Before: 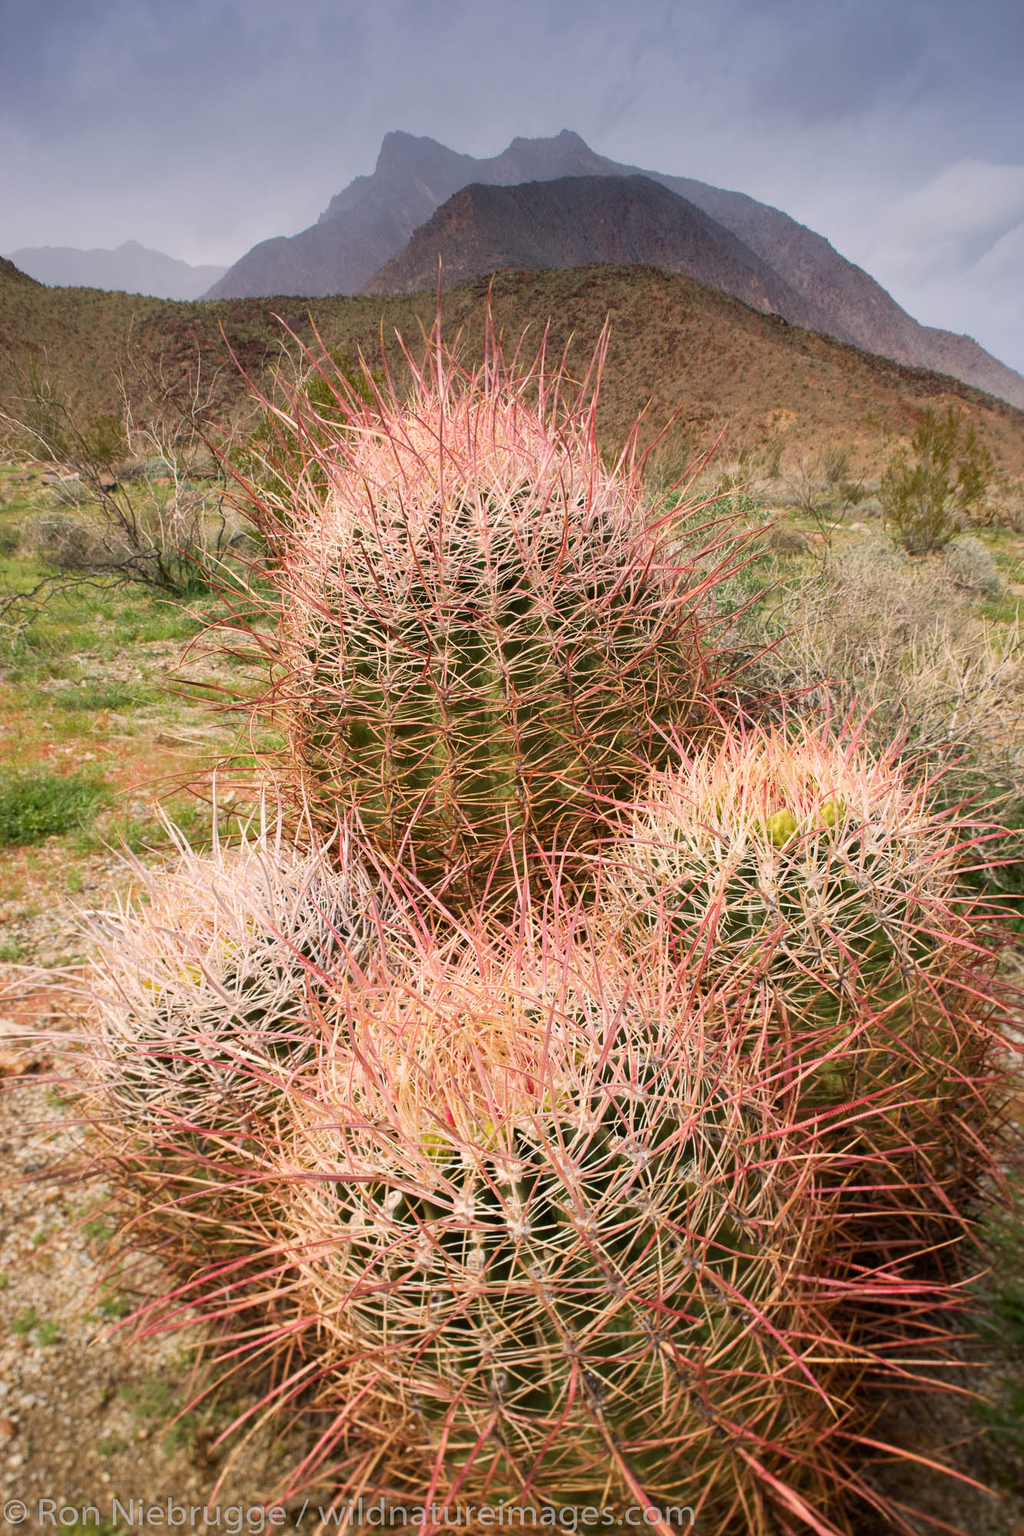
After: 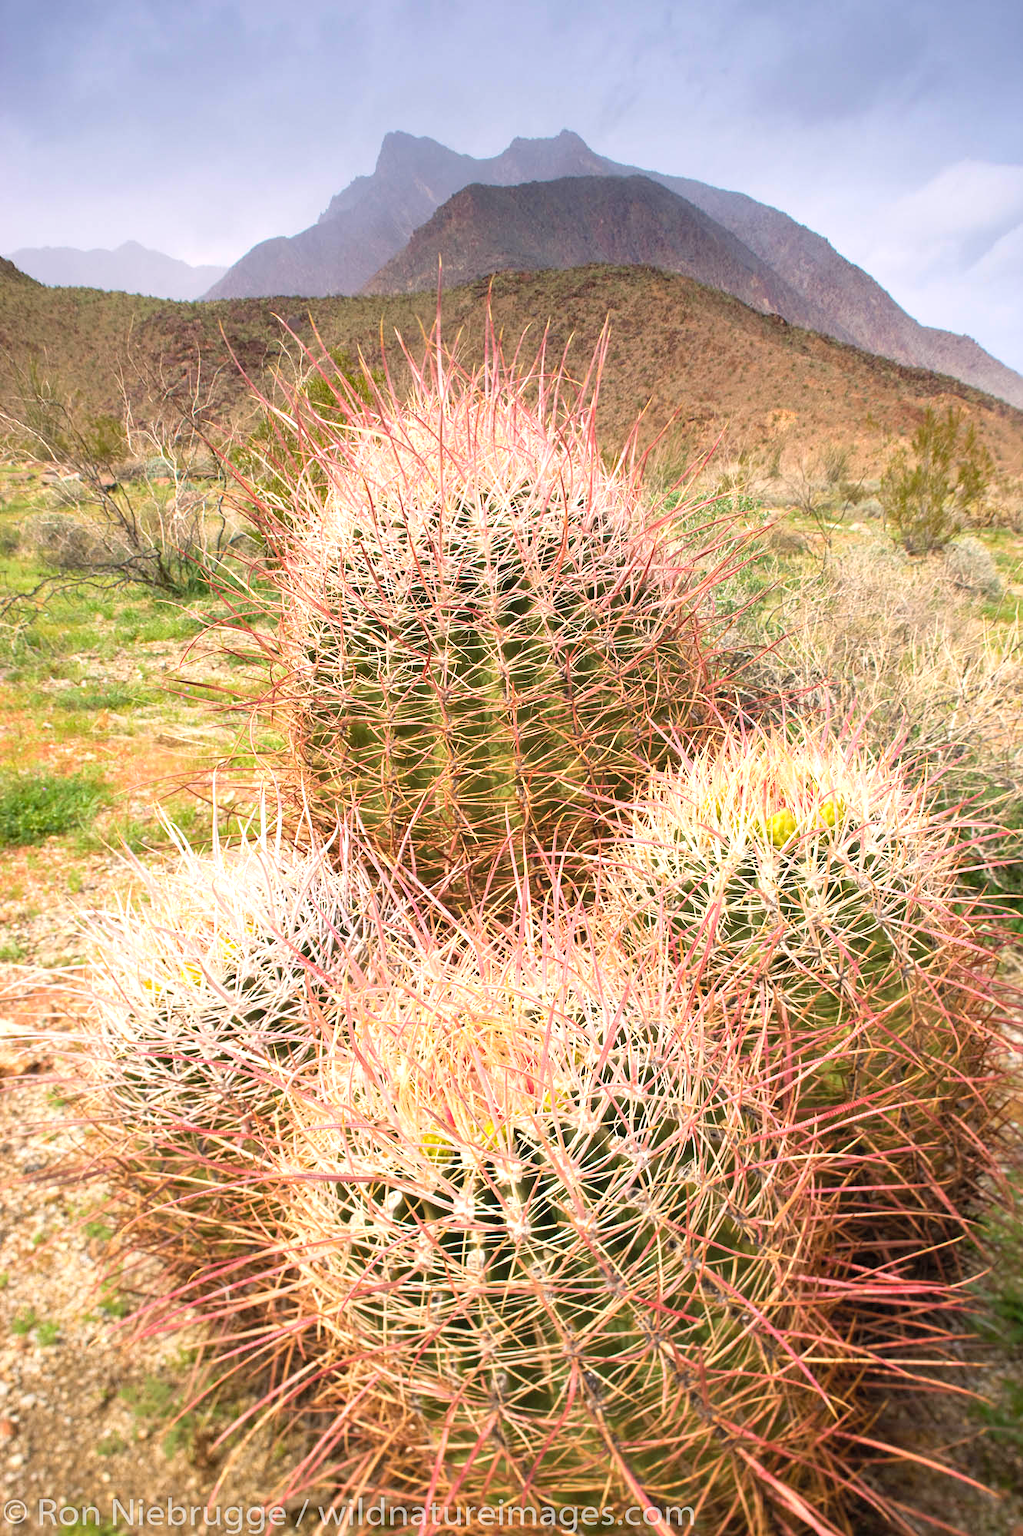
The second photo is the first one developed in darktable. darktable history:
contrast brightness saturation: contrast 0.034, brightness 0.065, saturation 0.128
exposure: black level correction 0, exposure 0.693 EV, compensate highlight preservation false
color zones: curves: ch1 [(0.077, 0.436) (0.25, 0.5) (0.75, 0.5)]
